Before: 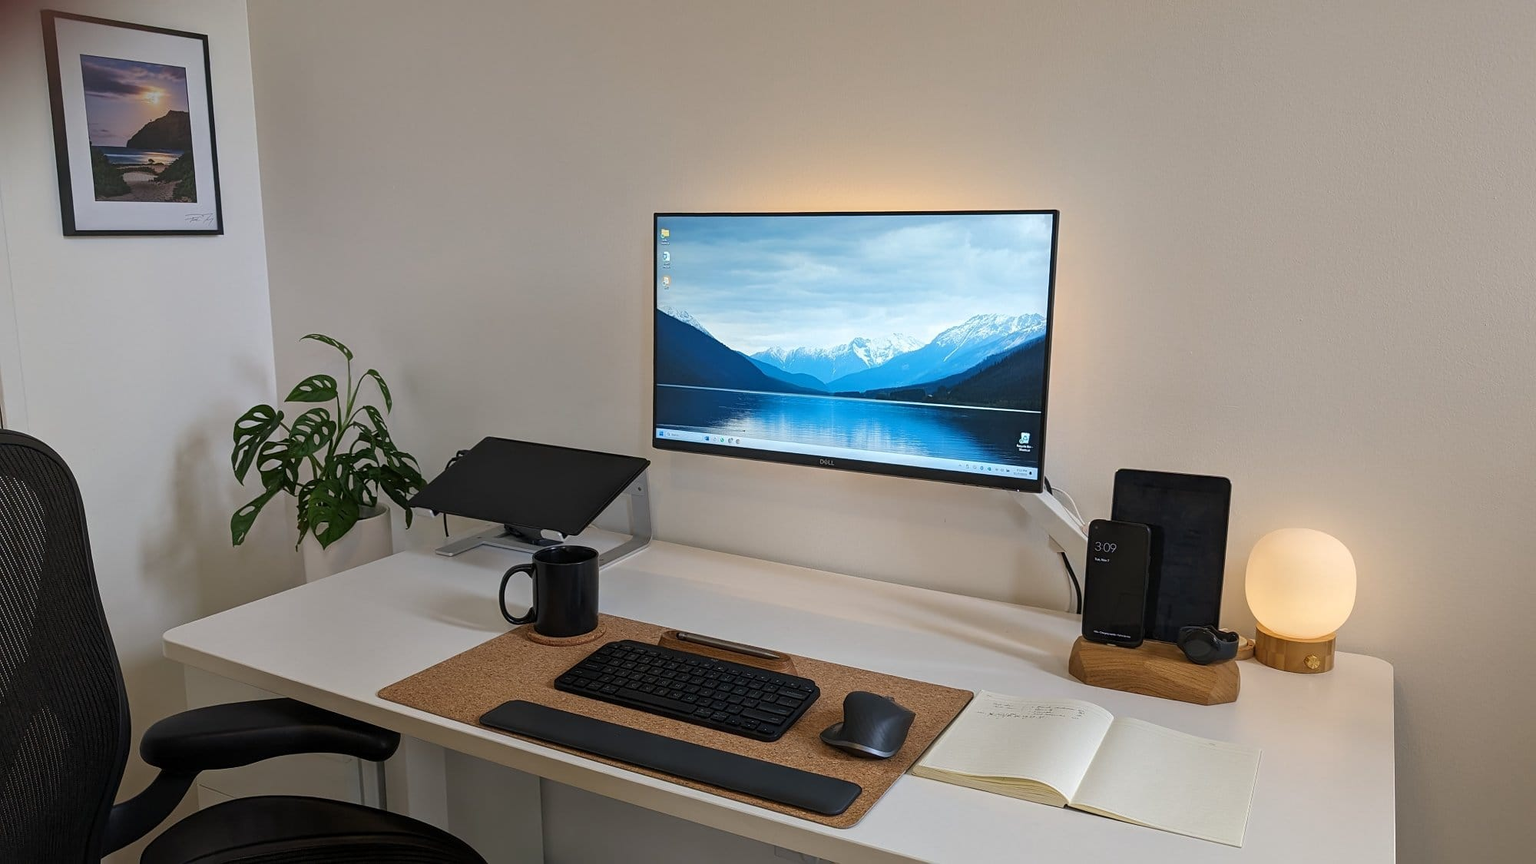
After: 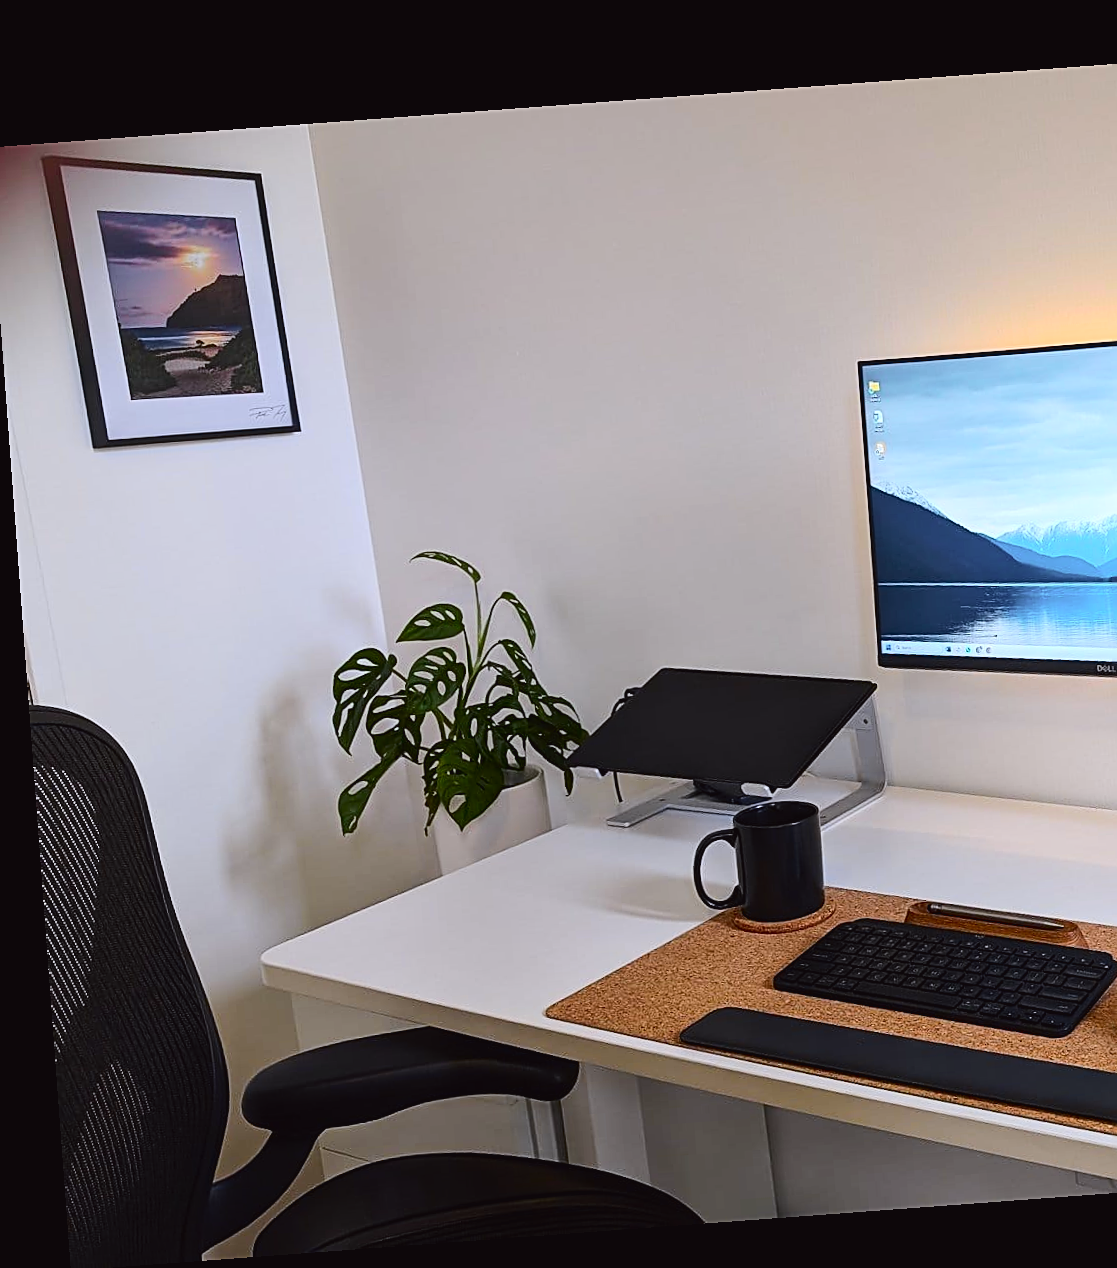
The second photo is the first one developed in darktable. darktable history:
white balance: red 0.967, blue 1.049
crop: left 0.587%, right 45.588%, bottom 0.086%
tone curve: curves: ch0 [(0, 0.023) (0.103, 0.087) (0.295, 0.297) (0.445, 0.531) (0.553, 0.665) (0.735, 0.843) (0.994, 1)]; ch1 [(0, 0) (0.414, 0.395) (0.447, 0.447) (0.485, 0.495) (0.512, 0.523) (0.542, 0.581) (0.581, 0.632) (0.646, 0.715) (1, 1)]; ch2 [(0, 0) (0.369, 0.388) (0.449, 0.431) (0.478, 0.471) (0.516, 0.517) (0.579, 0.624) (0.674, 0.775) (1, 1)], color space Lab, independent channels, preserve colors none
tone equalizer: on, module defaults
sharpen: on, module defaults
rotate and perspective: rotation -4.25°, automatic cropping off
rgb levels: preserve colors max RGB
